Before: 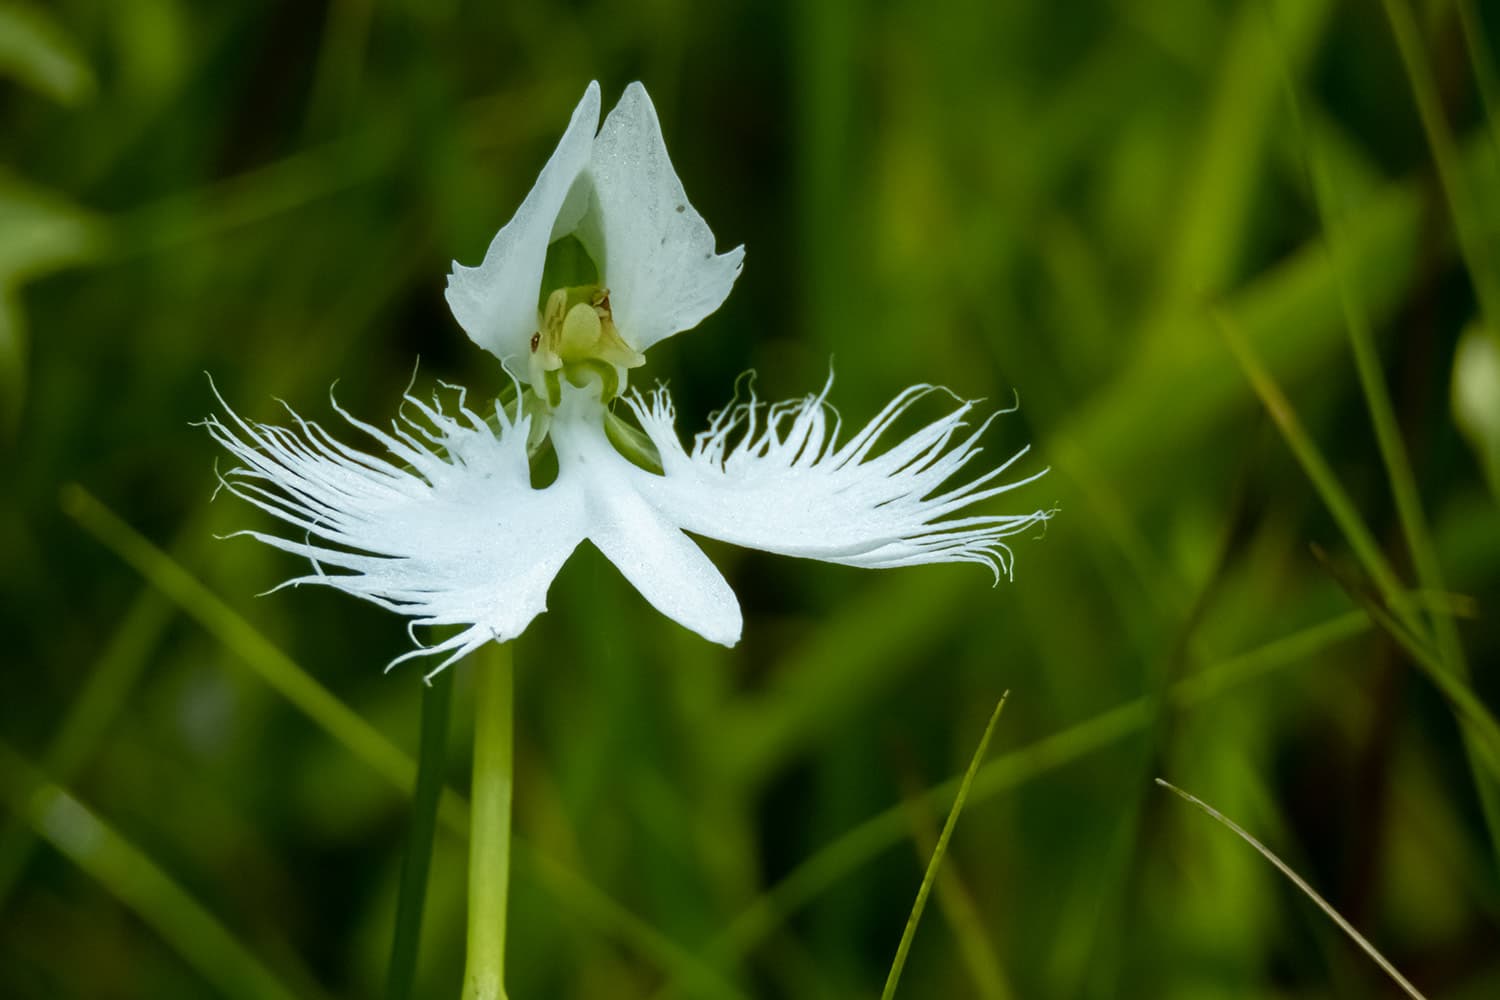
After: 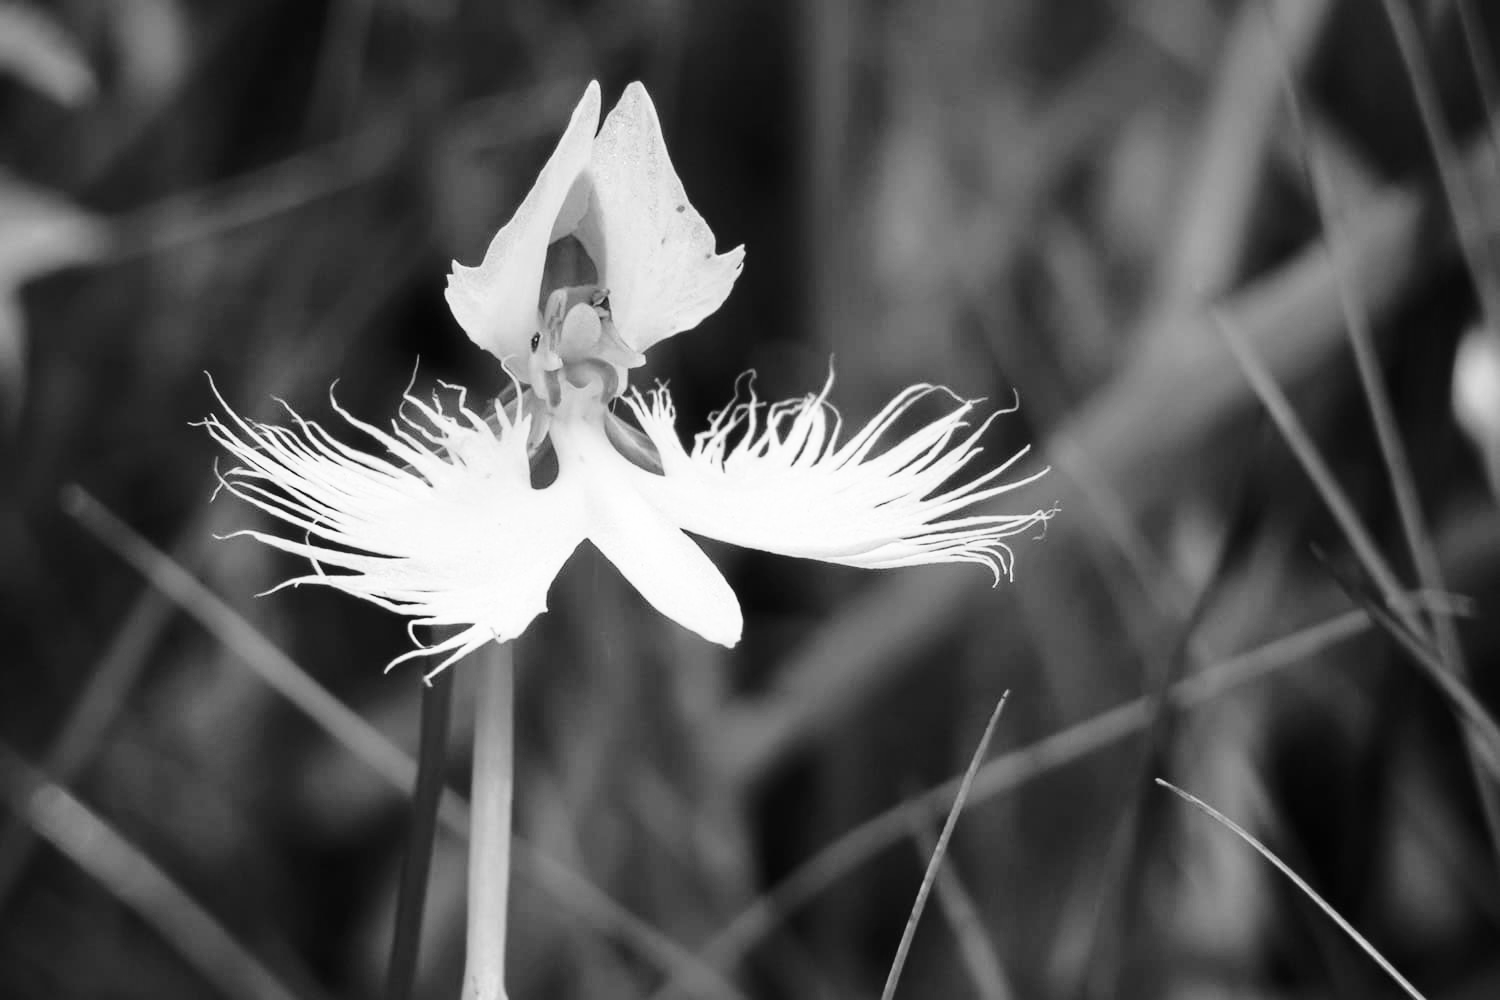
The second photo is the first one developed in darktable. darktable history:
monochrome: on, module defaults
white balance: red 0.983, blue 1.036
base curve: curves: ch0 [(0, 0) (0.036, 0.037) (0.121, 0.228) (0.46, 0.76) (0.859, 0.983) (1, 1)], preserve colors none
